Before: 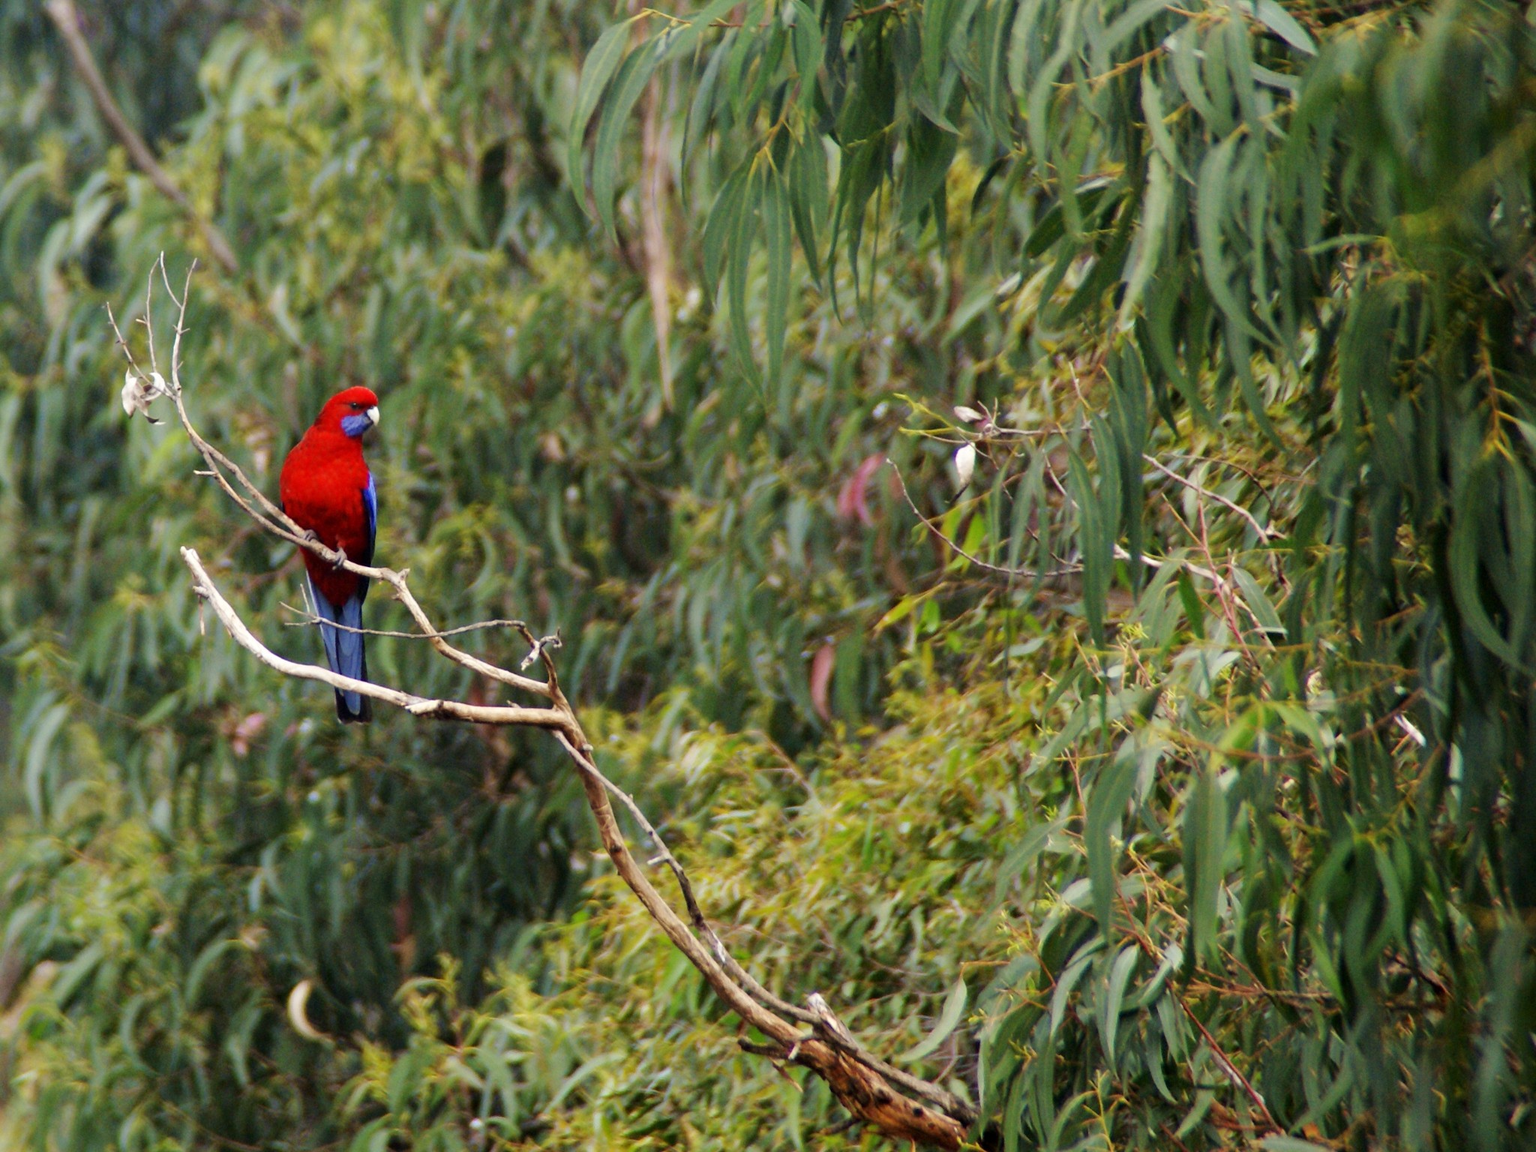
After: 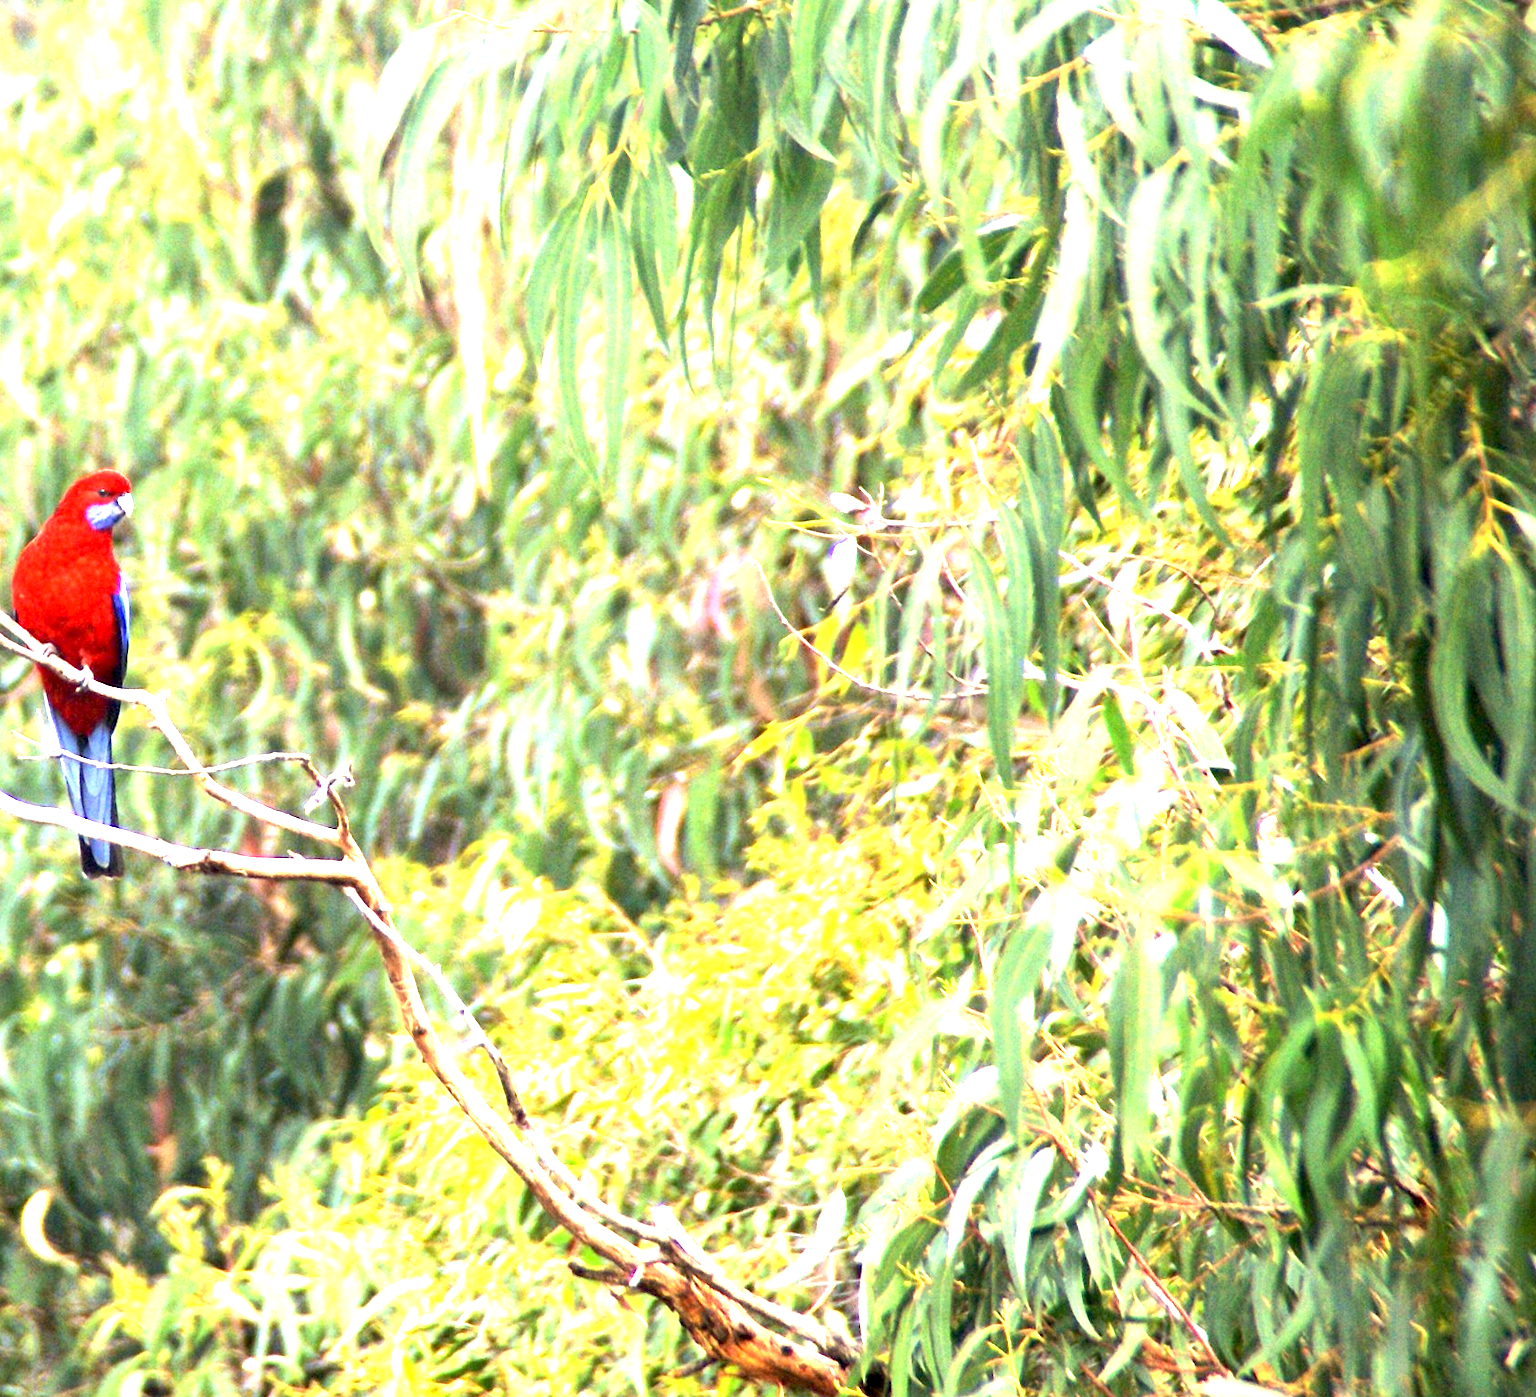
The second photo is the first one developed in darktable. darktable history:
exposure: black level correction 0.001, exposure 2.607 EV, compensate exposure bias true, compensate highlight preservation false
crop: left 17.582%, bottom 0.031%
